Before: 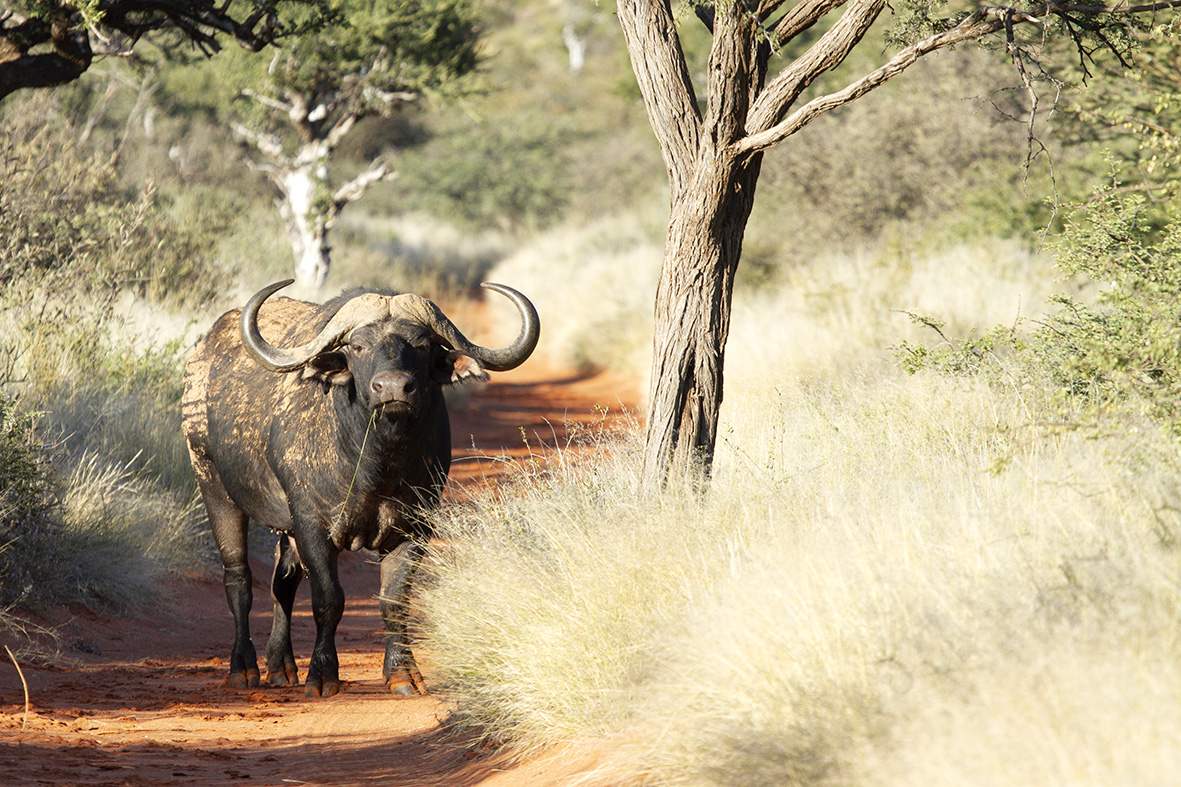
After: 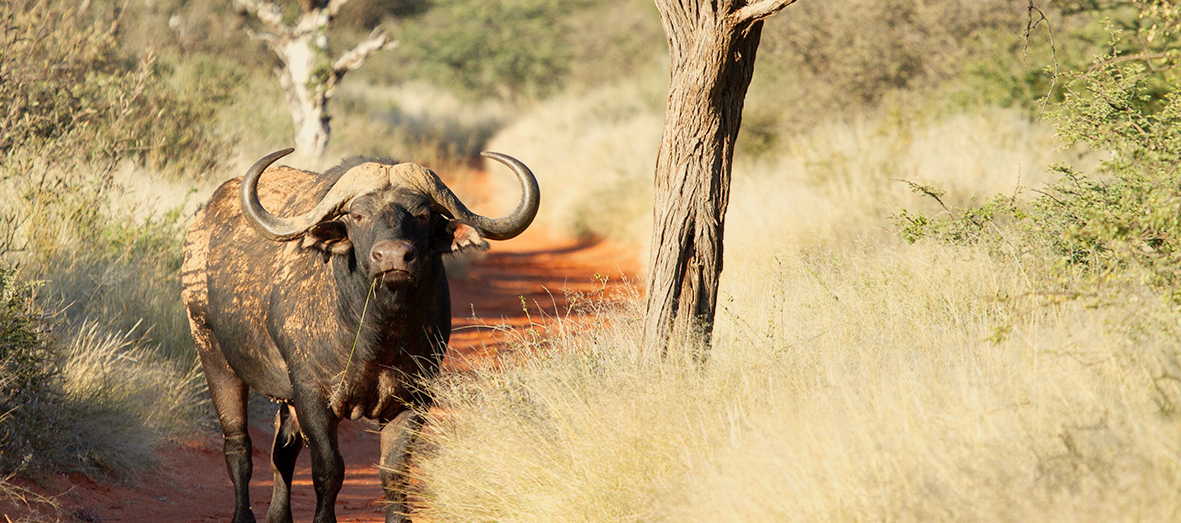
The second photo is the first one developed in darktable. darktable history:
color balance rgb: contrast -10%
white balance: red 1.029, blue 0.92
shadows and highlights: shadows 32, highlights -32, soften with gaussian
crop: top 16.727%, bottom 16.727%
